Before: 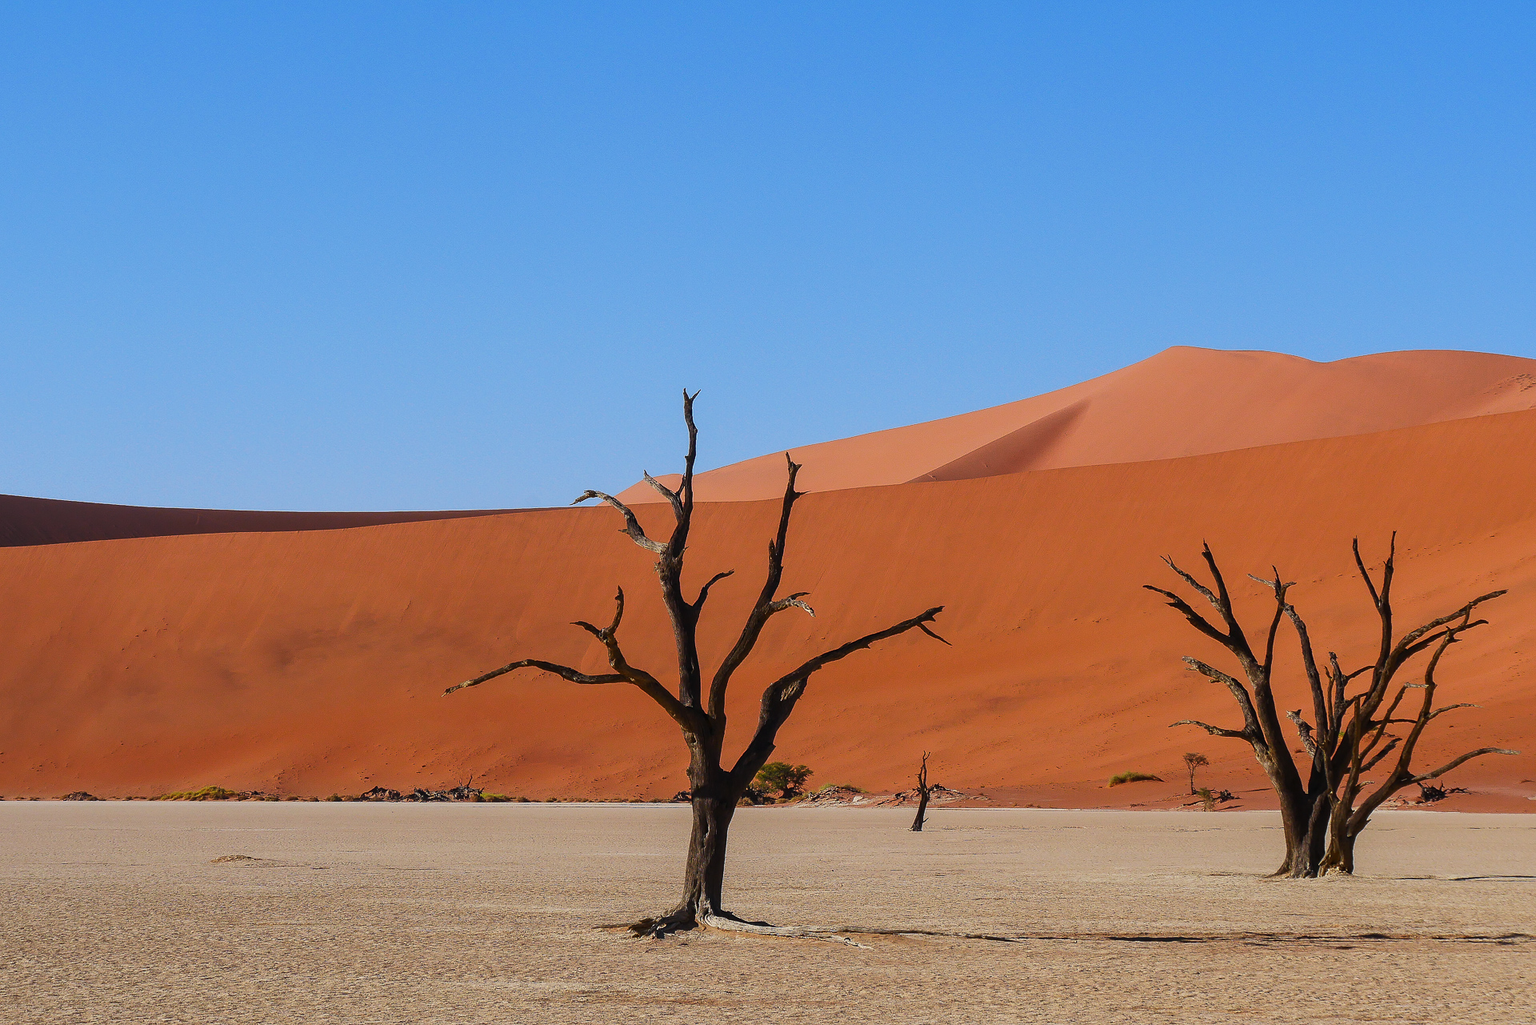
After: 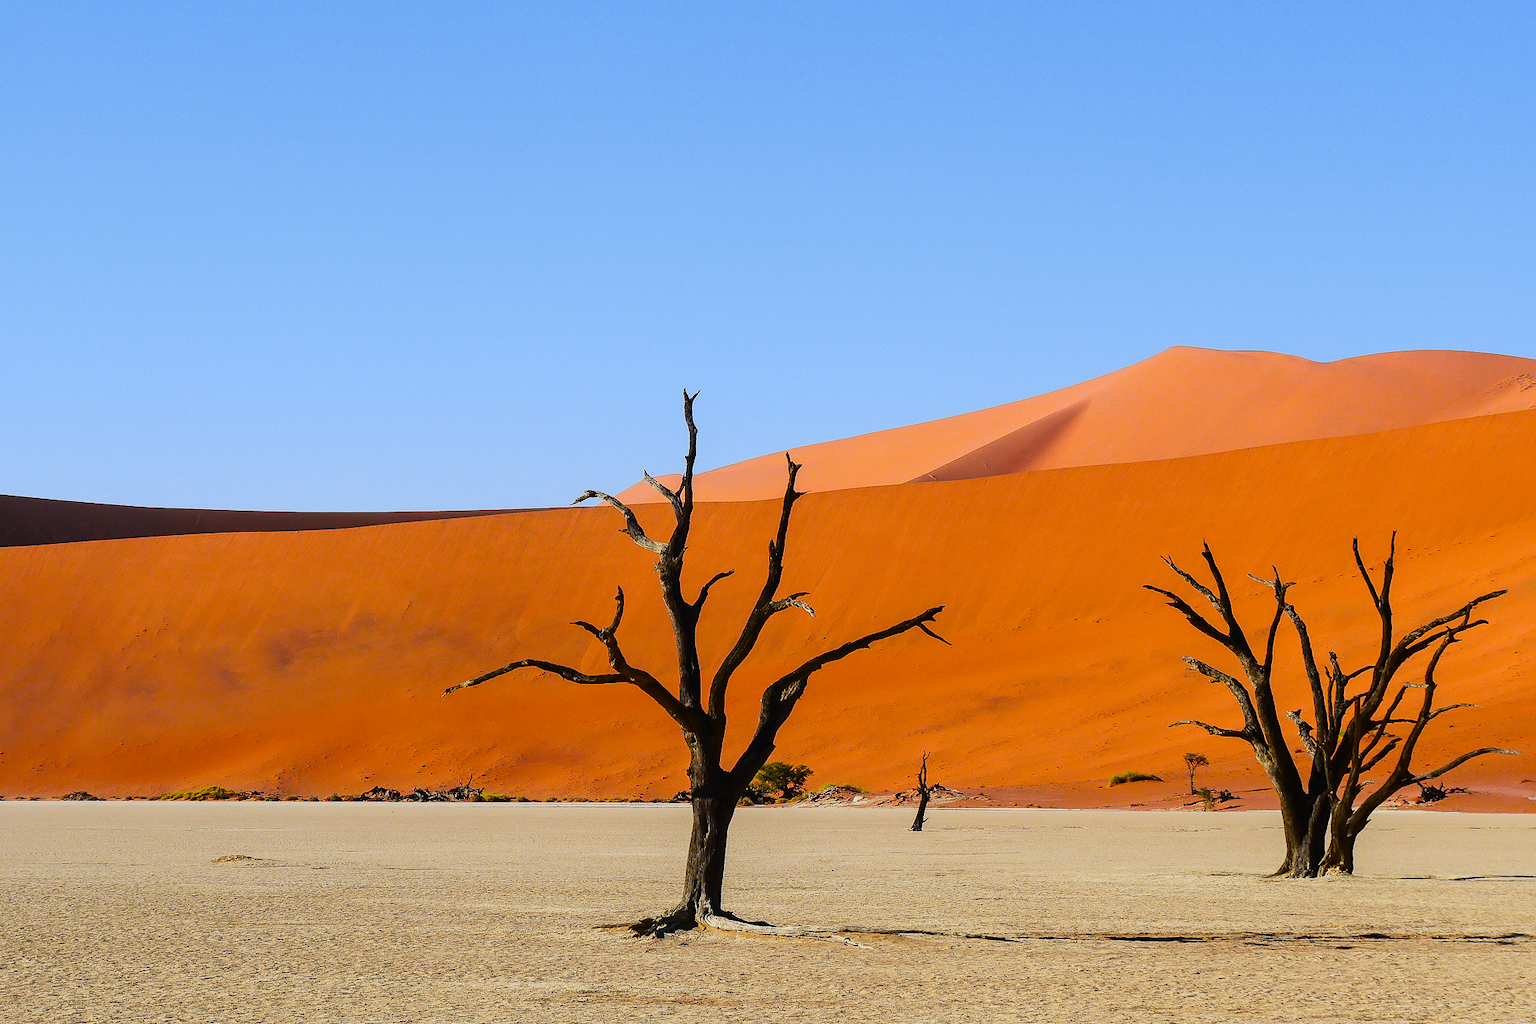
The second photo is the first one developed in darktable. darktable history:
tone curve: curves: ch0 [(0, 0) (0.136, 0.084) (0.346, 0.366) (0.489, 0.559) (0.66, 0.748) (0.849, 0.902) (1, 0.974)]; ch1 [(0, 0) (0.353, 0.344) (0.45, 0.46) (0.498, 0.498) (0.521, 0.512) (0.563, 0.559) (0.592, 0.605) (0.641, 0.673) (1, 1)]; ch2 [(0, 0) (0.333, 0.346) (0.375, 0.375) (0.424, 0.43) (0.476, 0.492) (0.502, 0.502) (0.524, 0.531) (0.579, 0.61) (0.612, 0.644) (0.641, 0.722) (1, 1)], color space Lab, independent channels, preserve colors none
